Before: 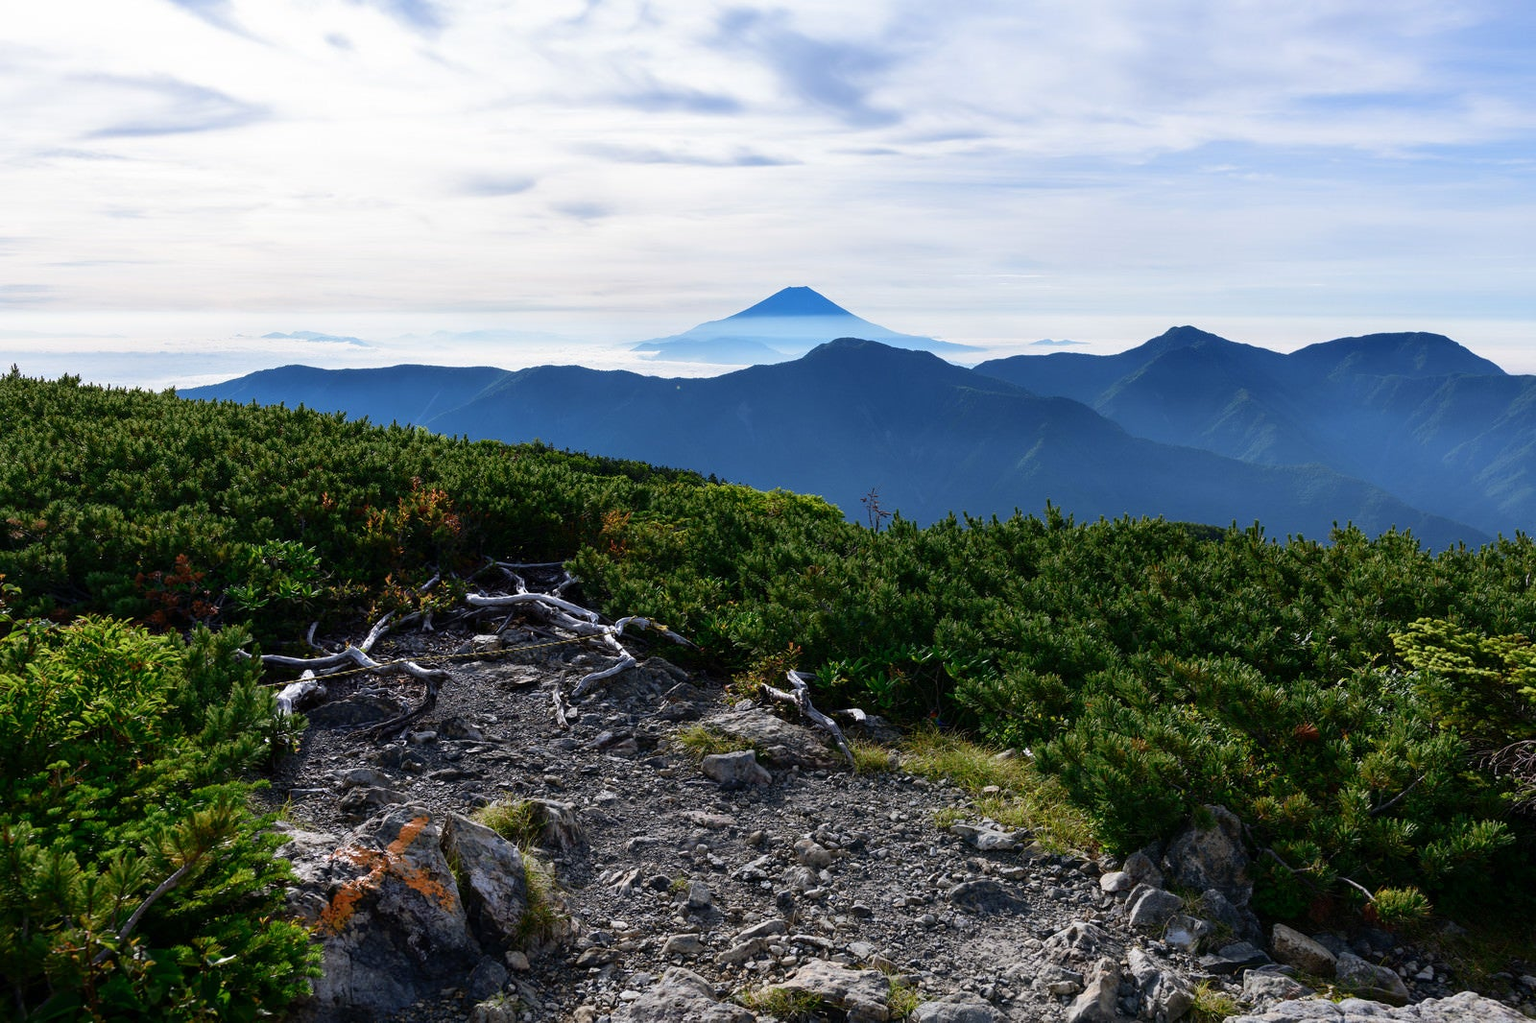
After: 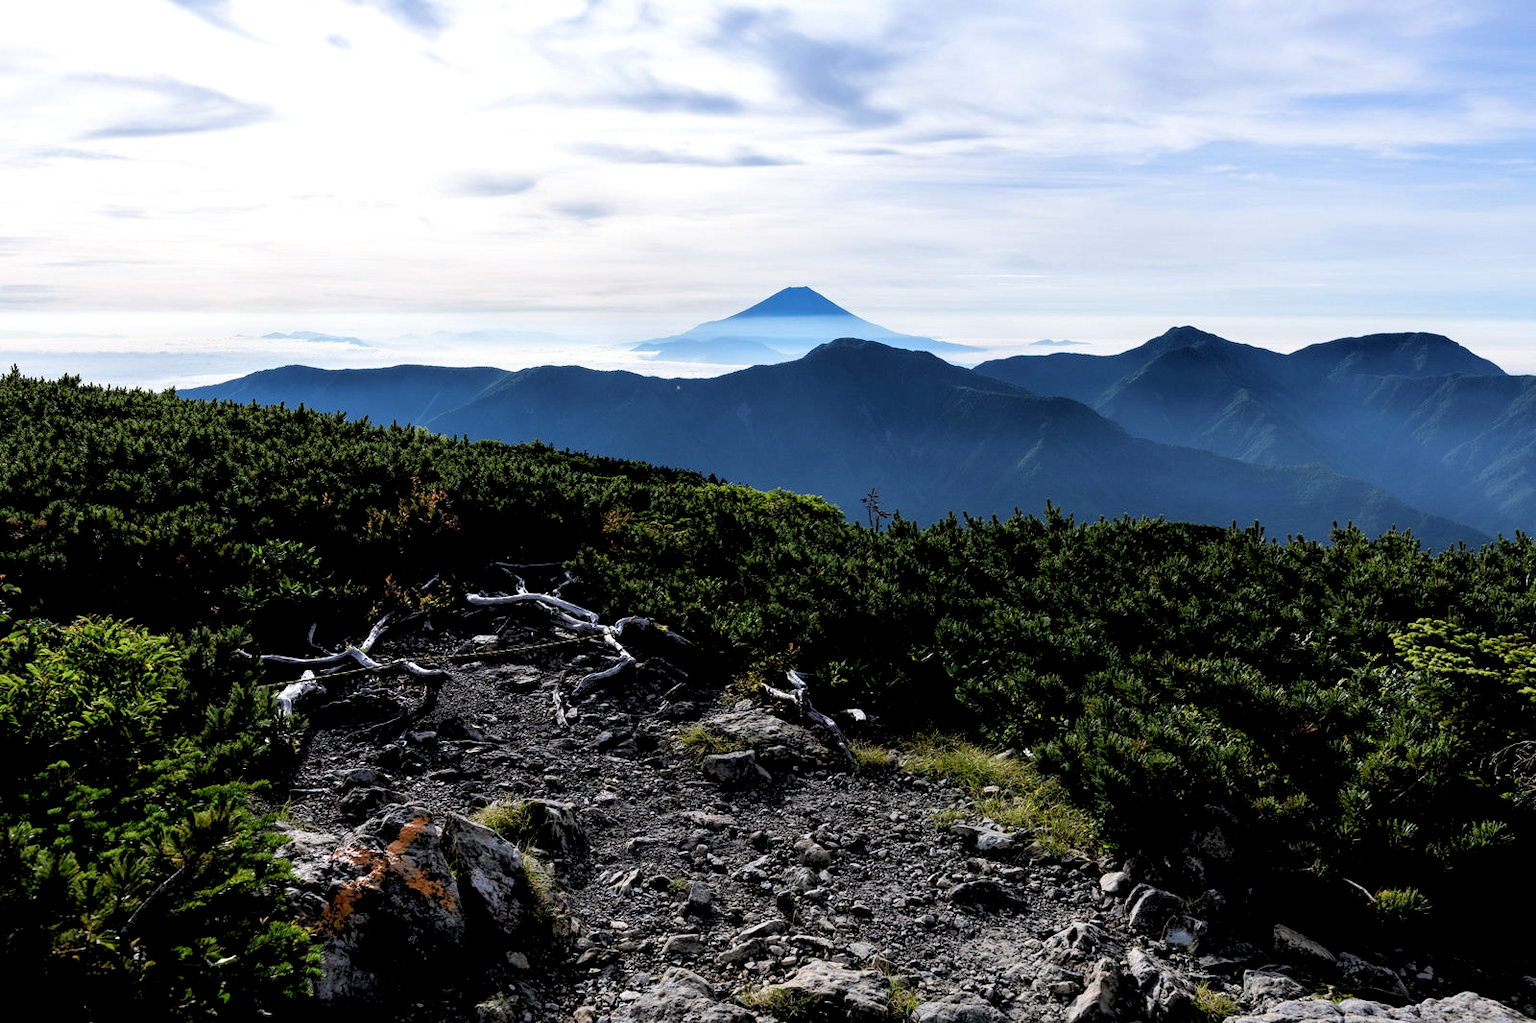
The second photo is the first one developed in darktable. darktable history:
rgb levels: levels [[0.034, 0.472, 0.904], [0, 0.5, 1], [0, 0.5, 1]]
tone equalizer: on, module defaults
